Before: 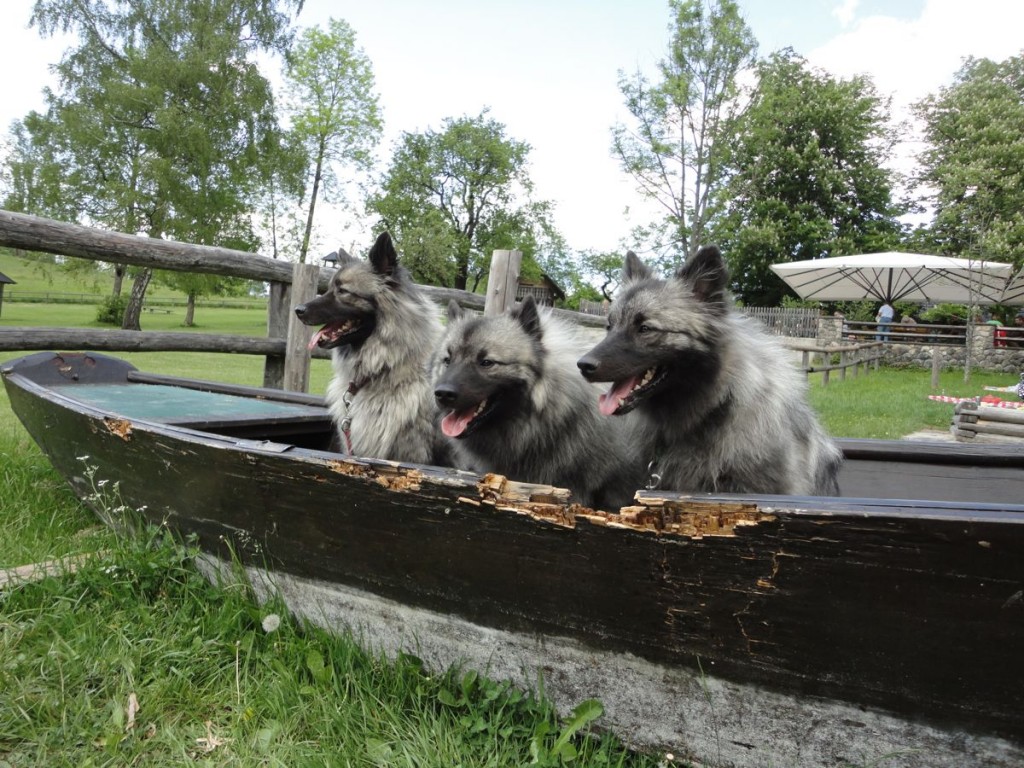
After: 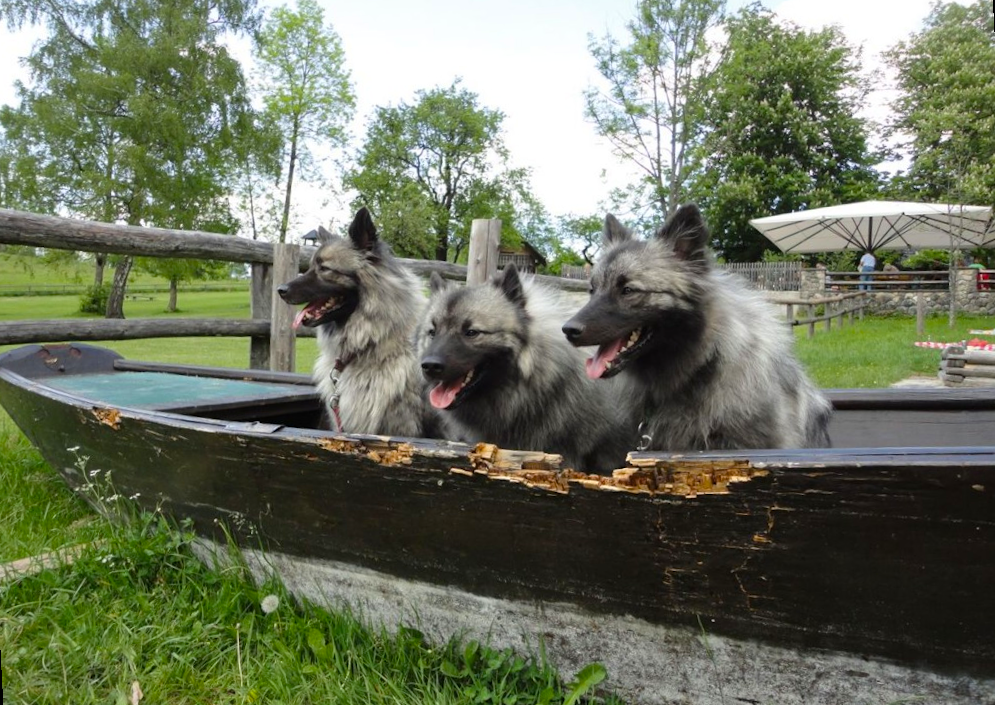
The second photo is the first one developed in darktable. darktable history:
color balance rgb: perceptual saturation grading › global saturation 25%, global vibrance 10%
rotate and perspective: rotation -3°, crop left 0.031, crop right 0.968, crop top 0.07, crop bottom 0.93
